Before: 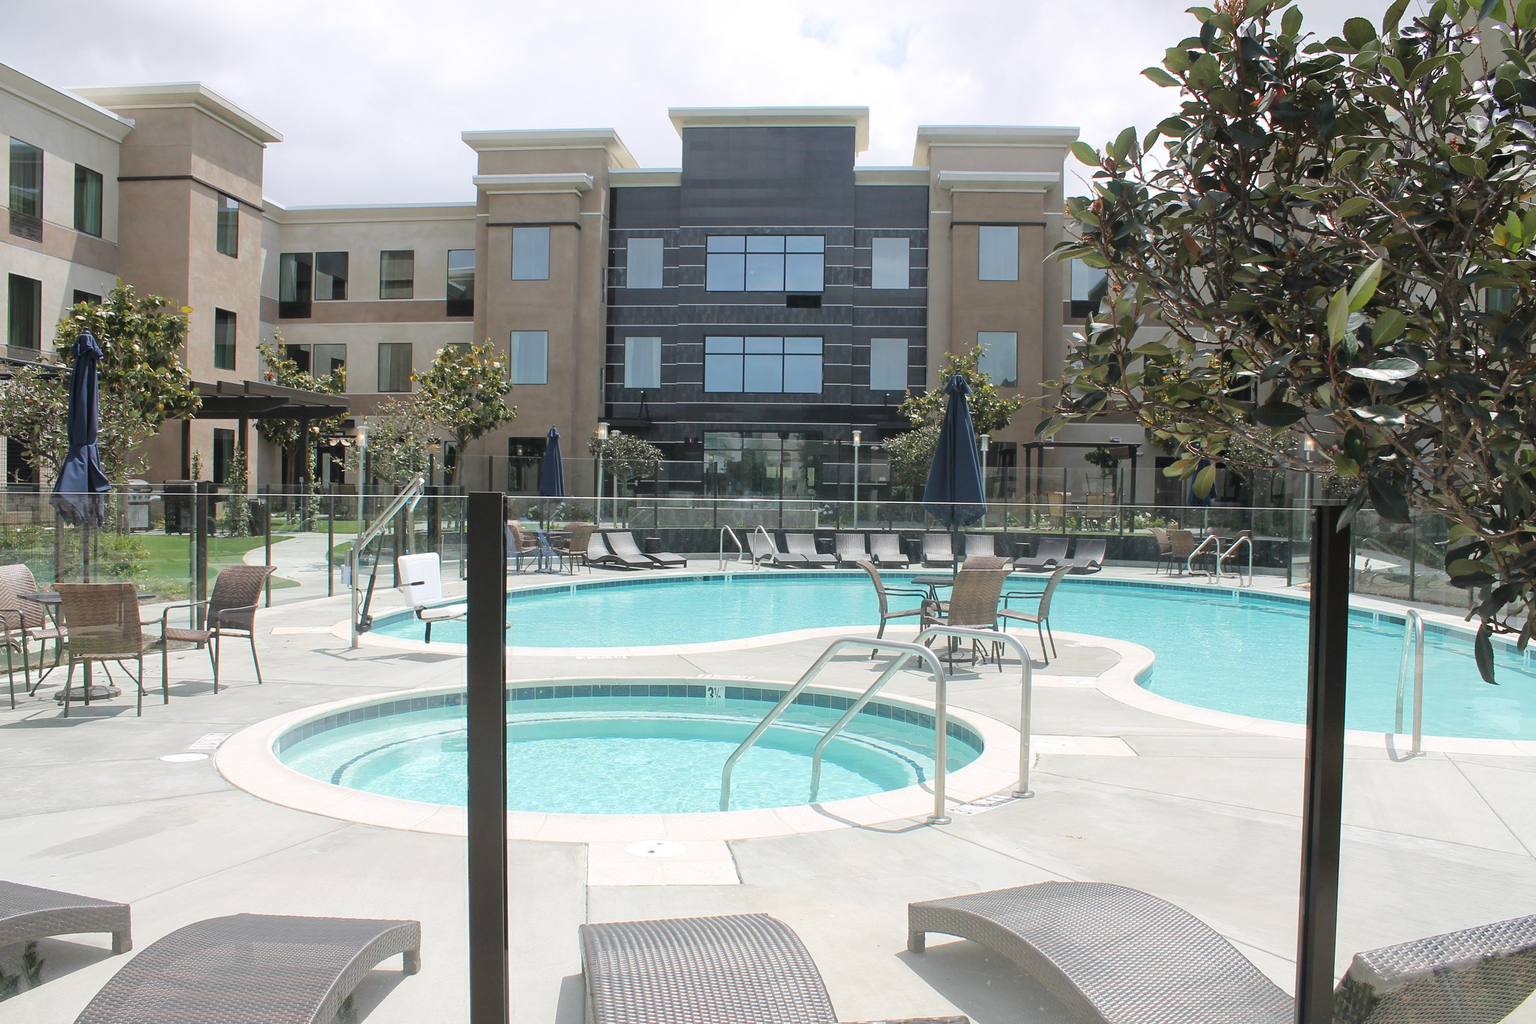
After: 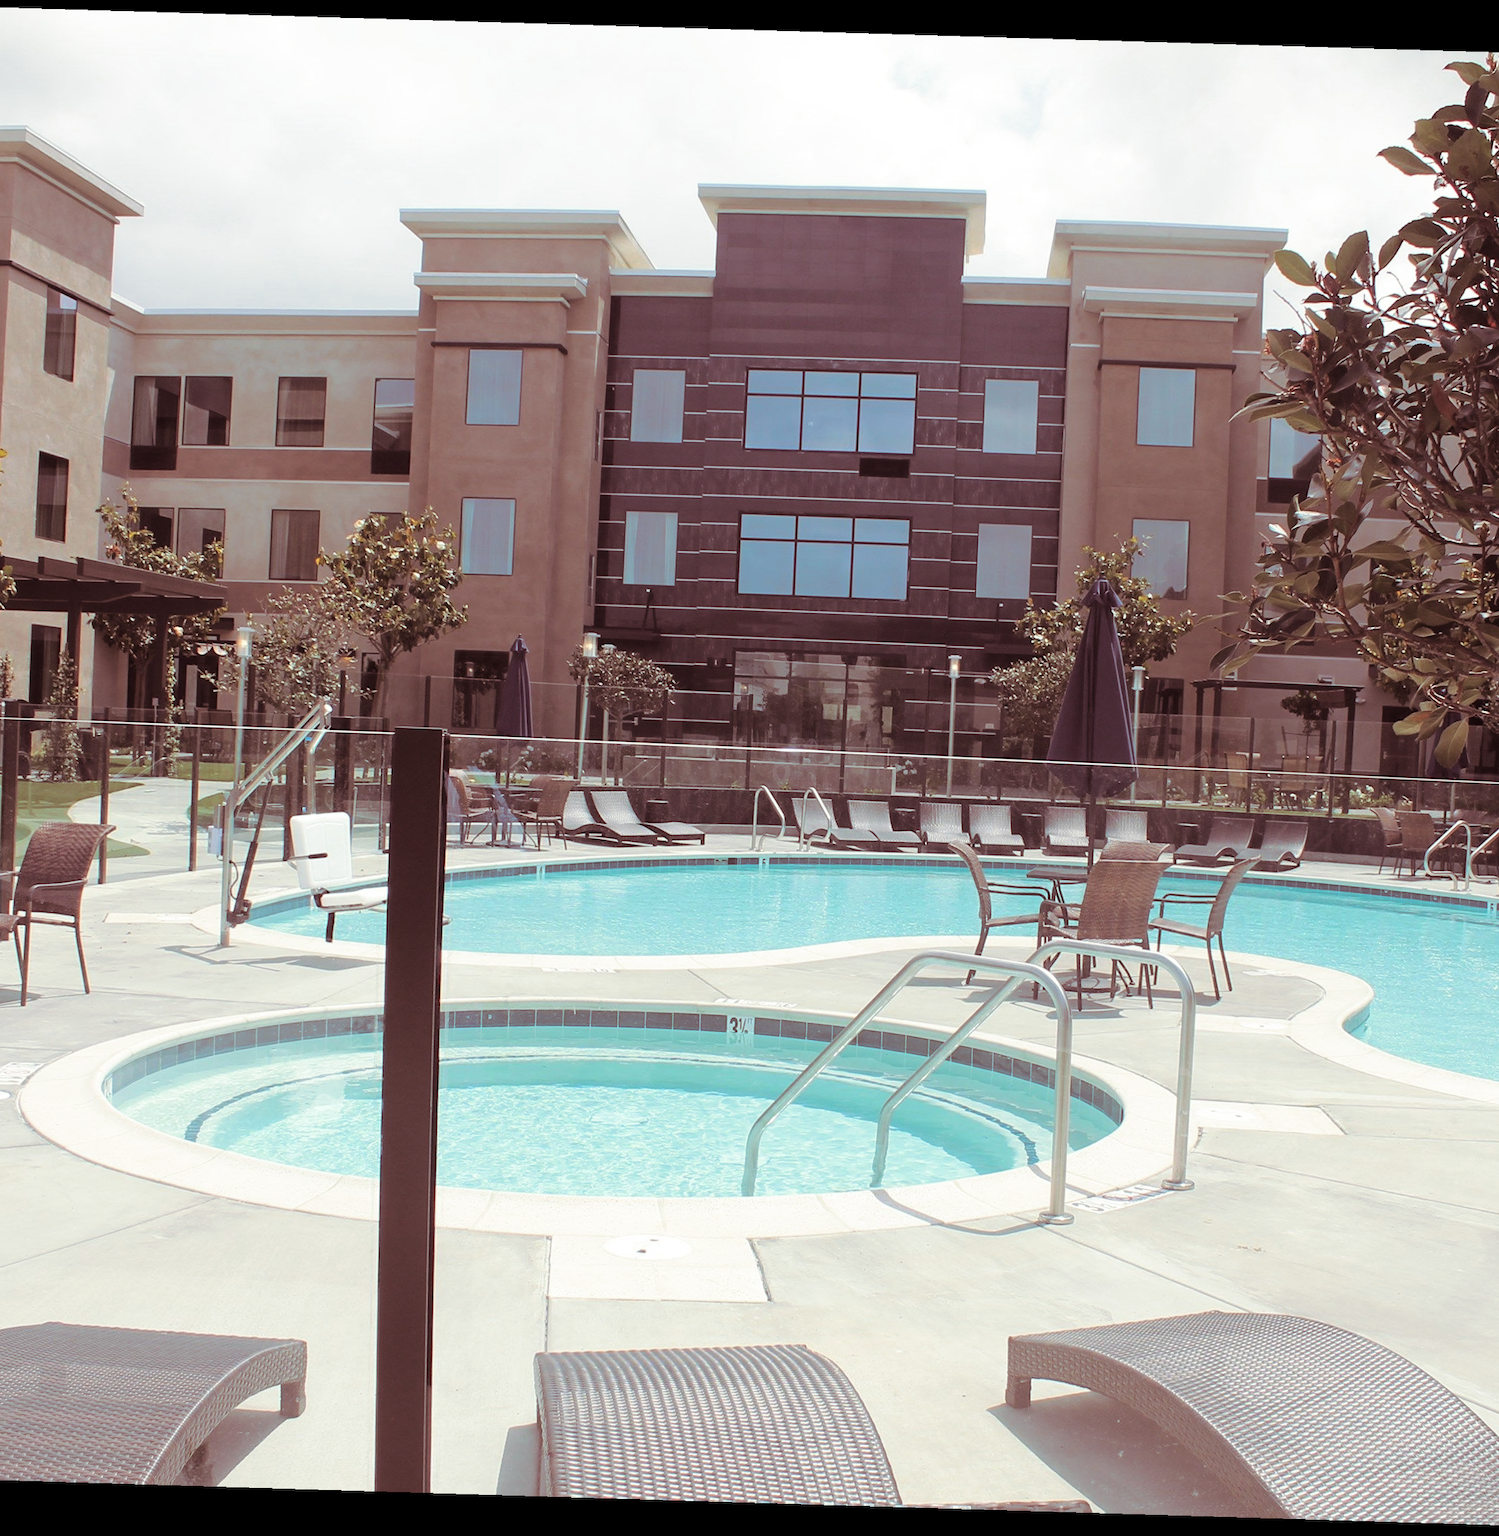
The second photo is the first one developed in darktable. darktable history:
crop and rotate: left 13.409%, right 19.924%
rotate and perspective: rotation 1.72°, automatic cropping off
split-toning: on, module defaults
